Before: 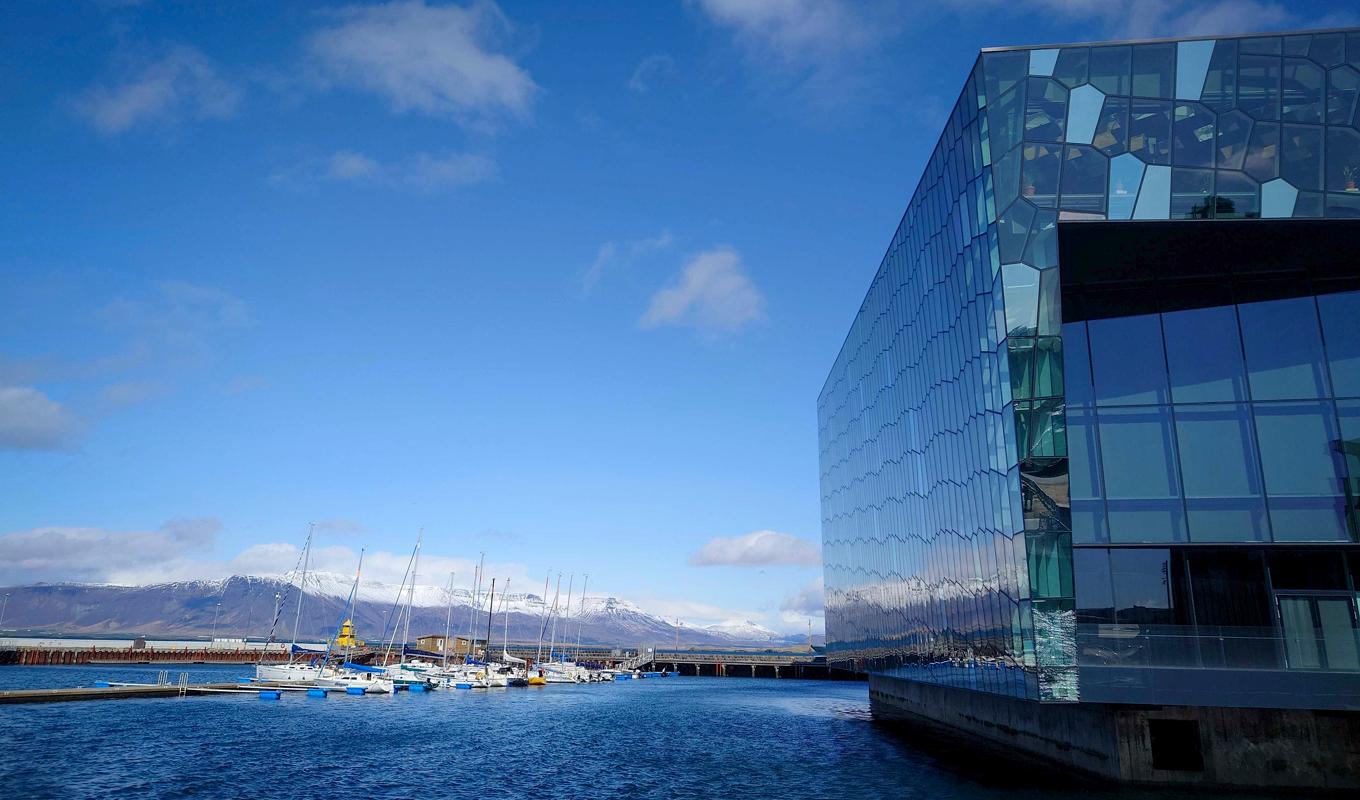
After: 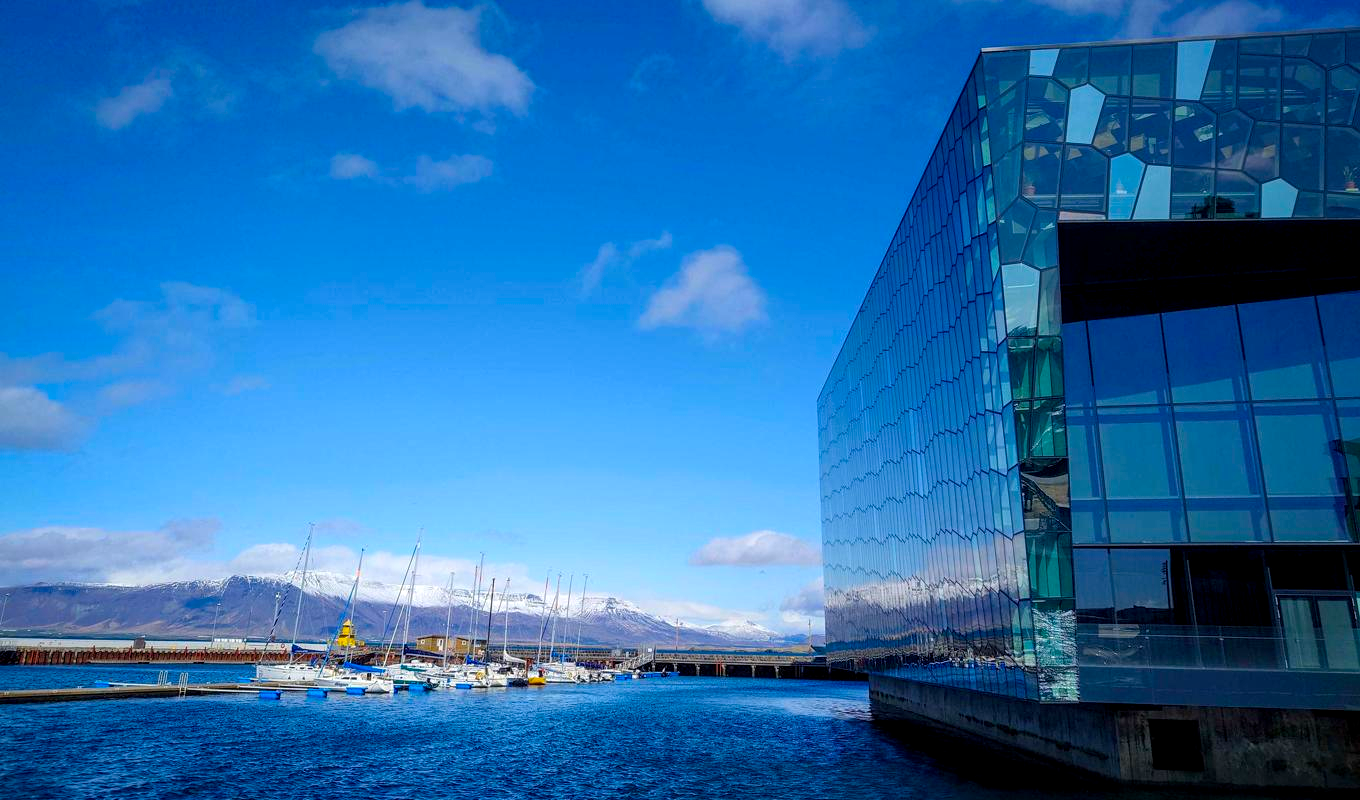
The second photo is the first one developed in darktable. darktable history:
local contrast: on, module defaults
color balance rgb: perceptual saturation grading › global saturation 40%, global vibrance 15%
